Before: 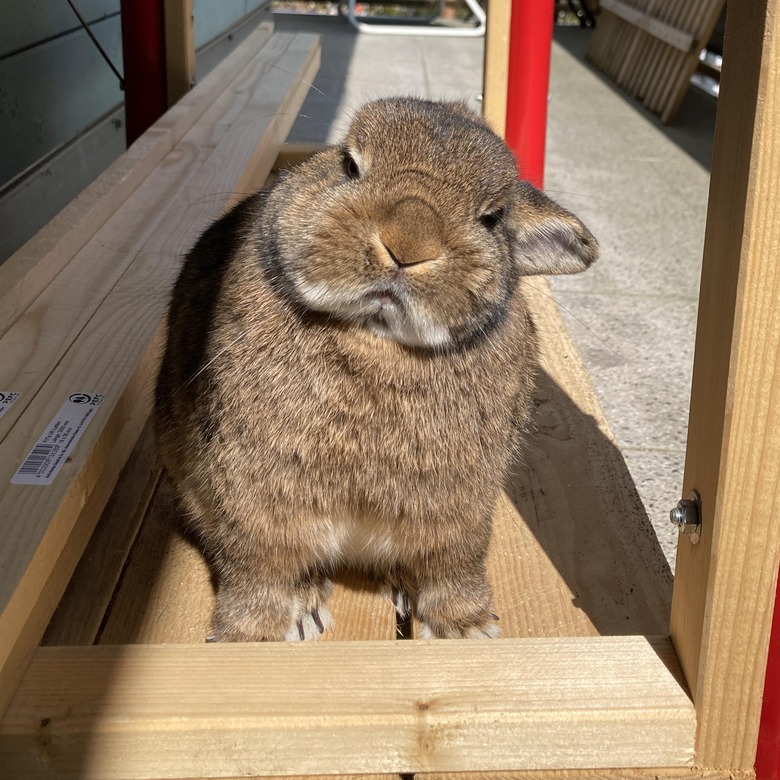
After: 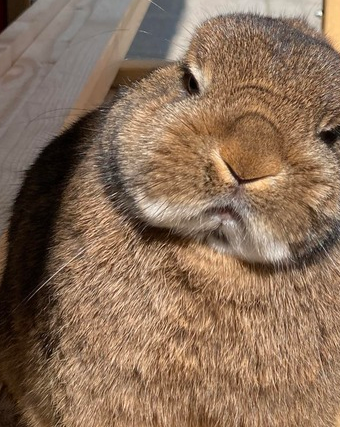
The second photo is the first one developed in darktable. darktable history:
crop: left 20.543%, top 10.782%, right 35.809%, bottom 34.35%
